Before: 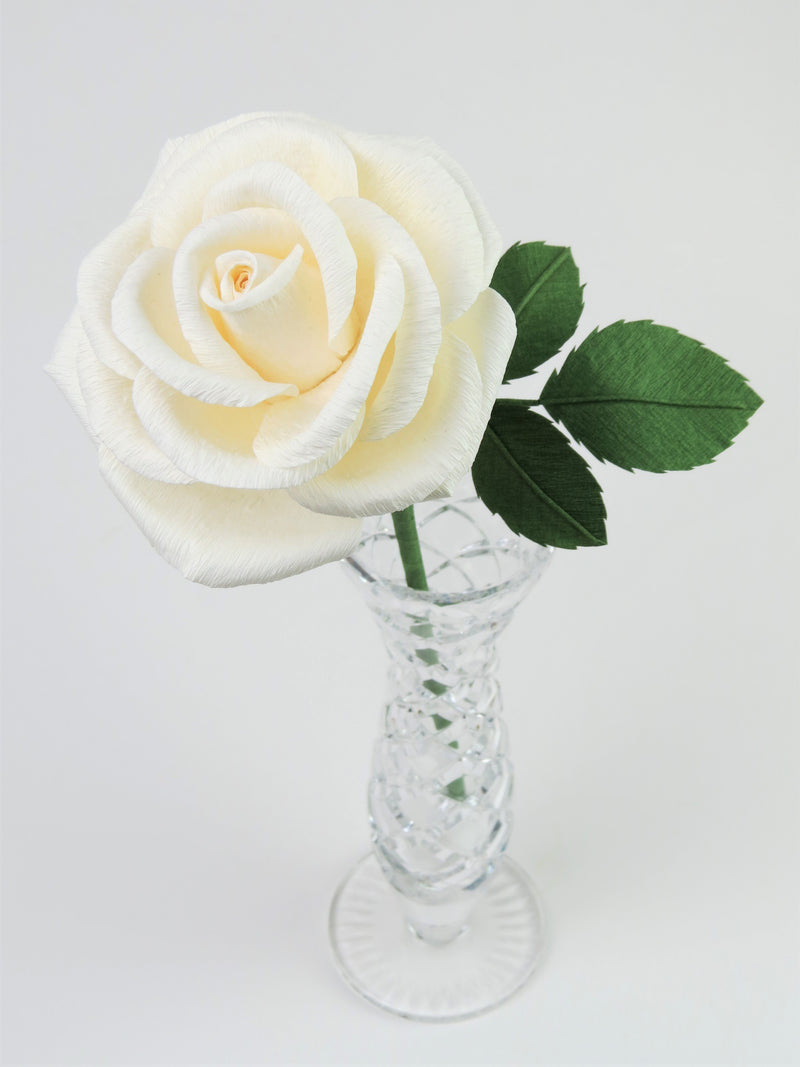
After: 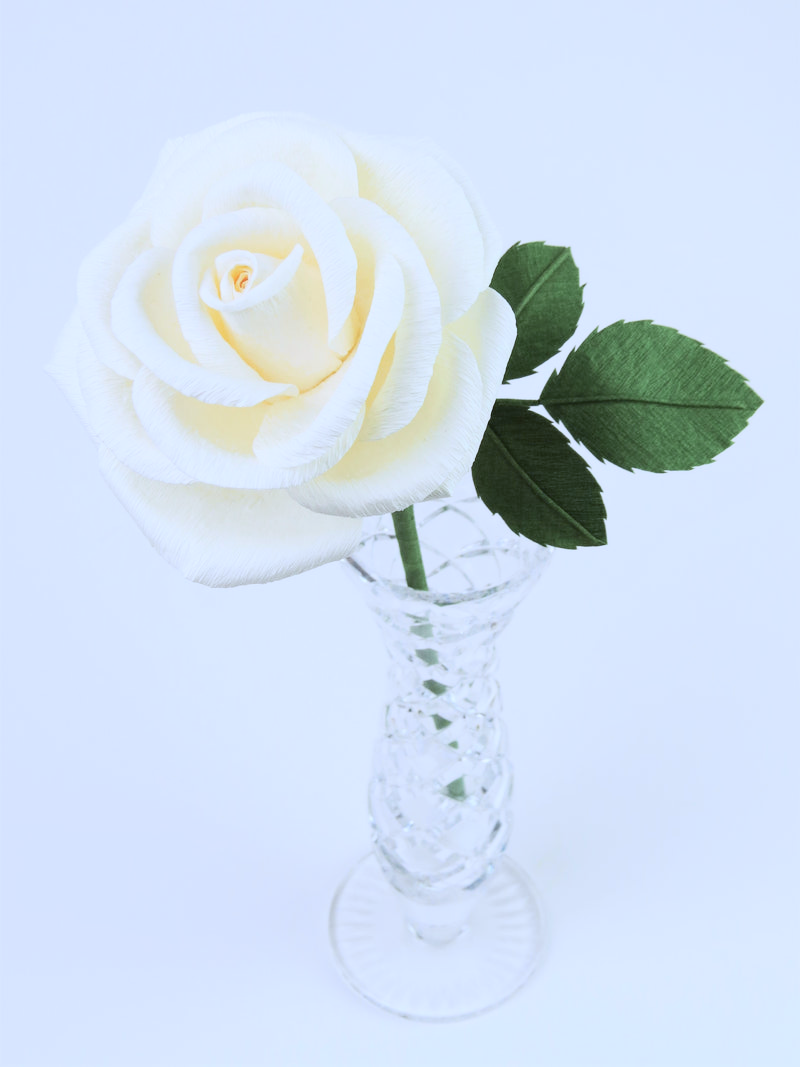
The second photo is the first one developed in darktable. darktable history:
tone curve: curves: ch0 [(0, 0.038) (0.193, 0.212) (0.461, 0.502) (0.634, 0.709) (0.852, 0.89) (1, 0.967)]; ch1 [(0, 0) (0.35, 0.356) (0.45, 0.453) (0.504, 0.503) (0.532, 0.524) (0.558, 0.555) (0.735, 0.762) (1, 1)]; ch2 [(0, 0) (0.281, 0.266) (0.456, 0.469) (0.5, 0.5) (0.533, 0.545) (0.606, 0.598) (0.646, 0.654) (1, 1)], color space Lab, independent channels, preserve colors none
white balance: red 0.948, green 1.02, blue 1.176
